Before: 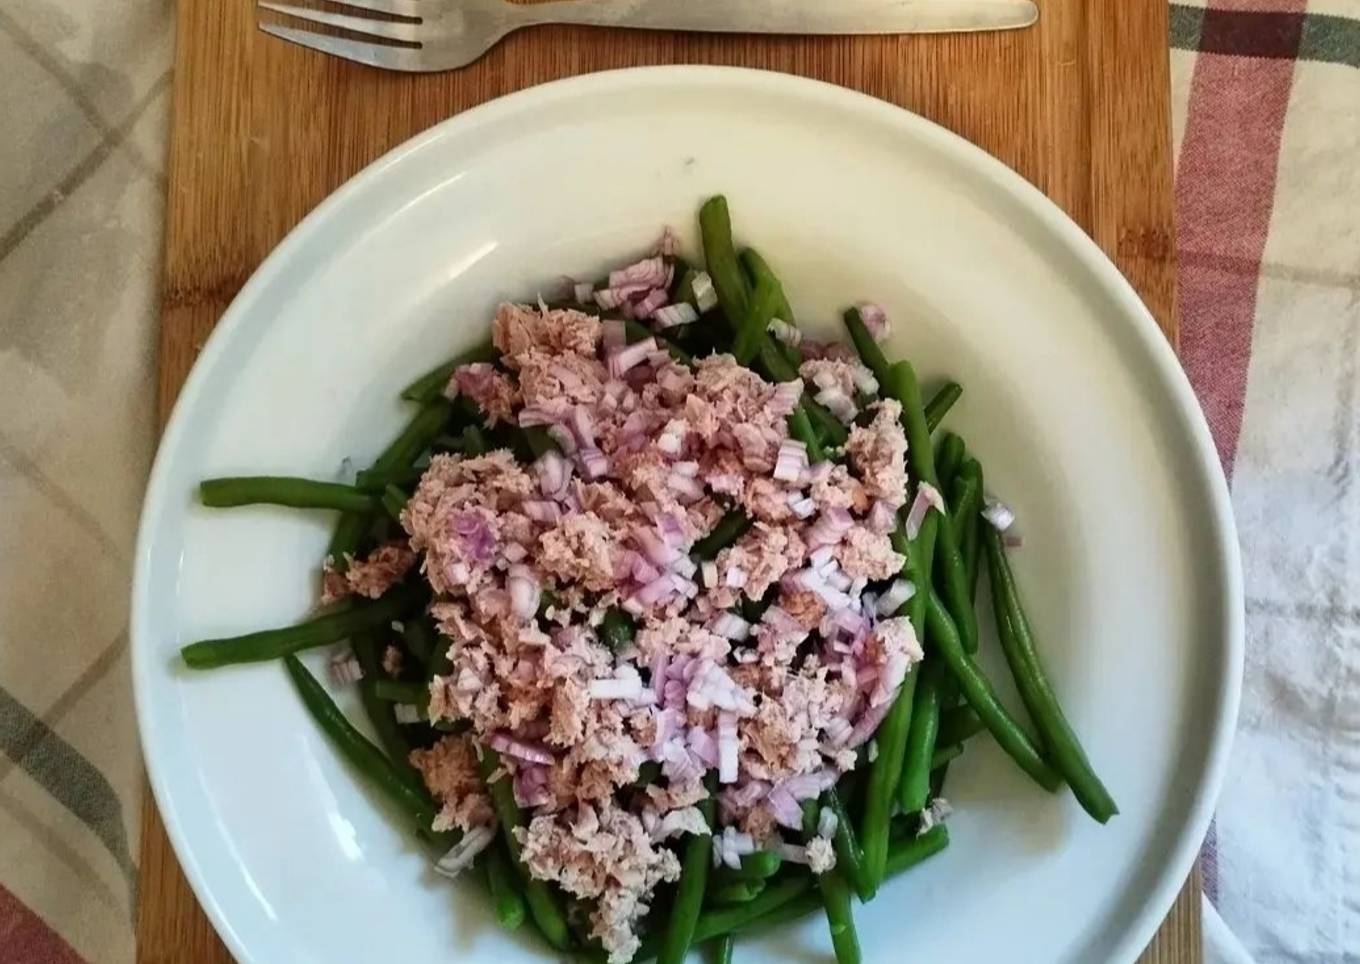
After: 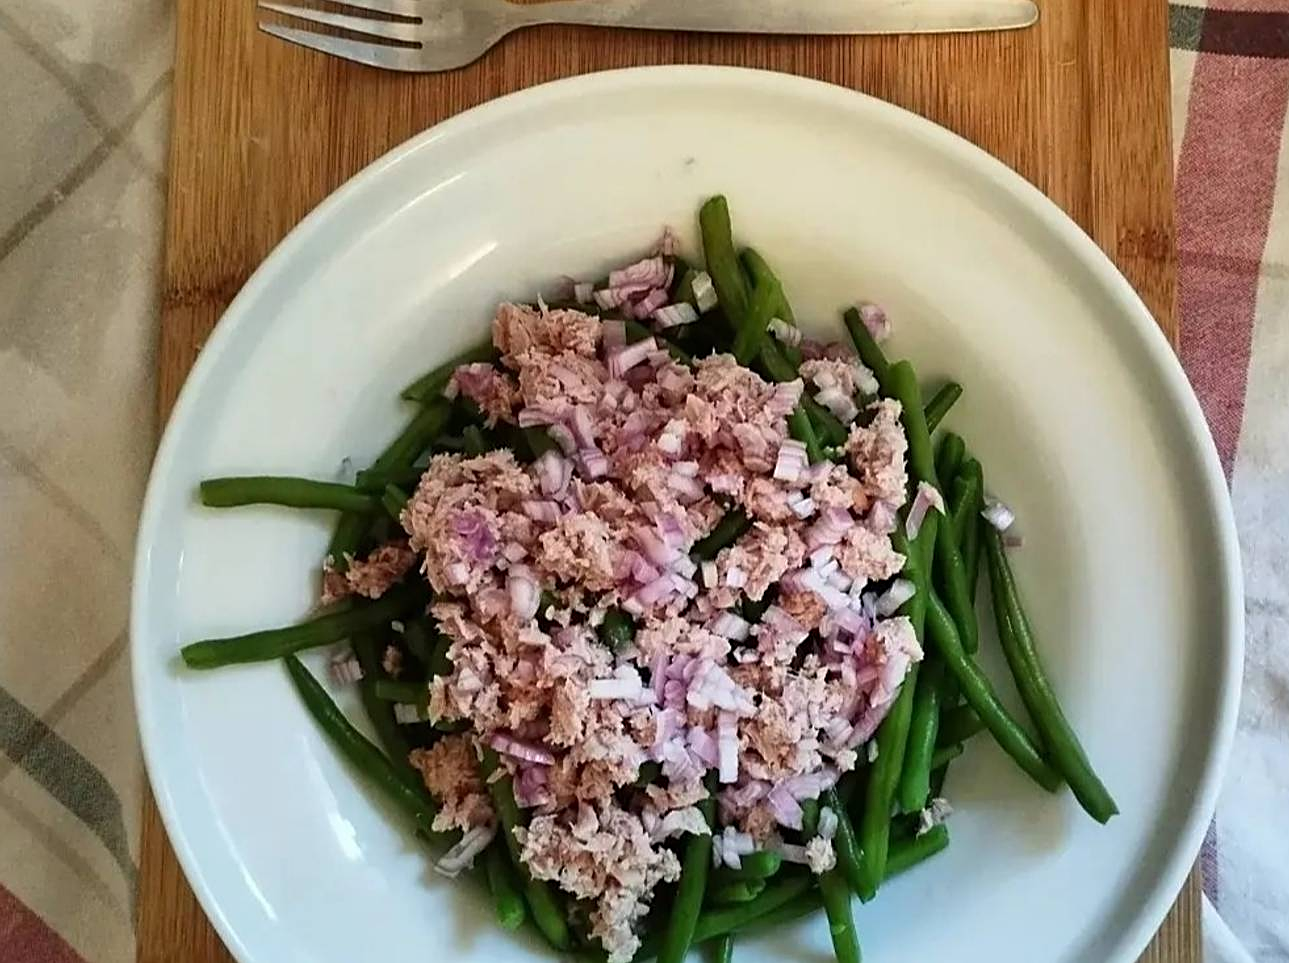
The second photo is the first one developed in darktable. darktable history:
sharpen: on, module defaults
crop and rotate: right 5.167%
